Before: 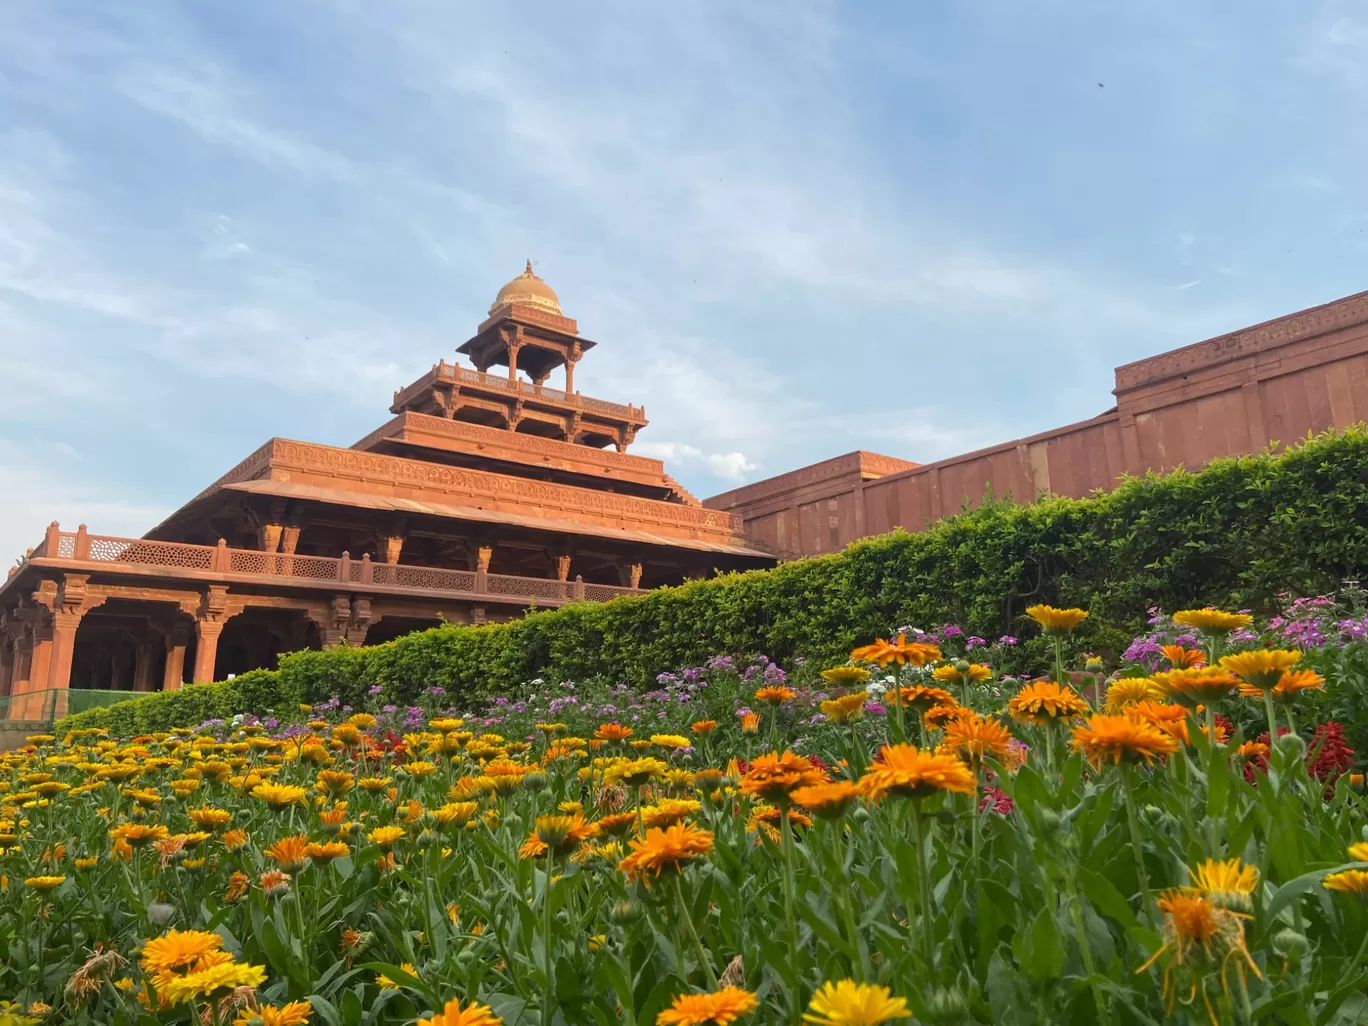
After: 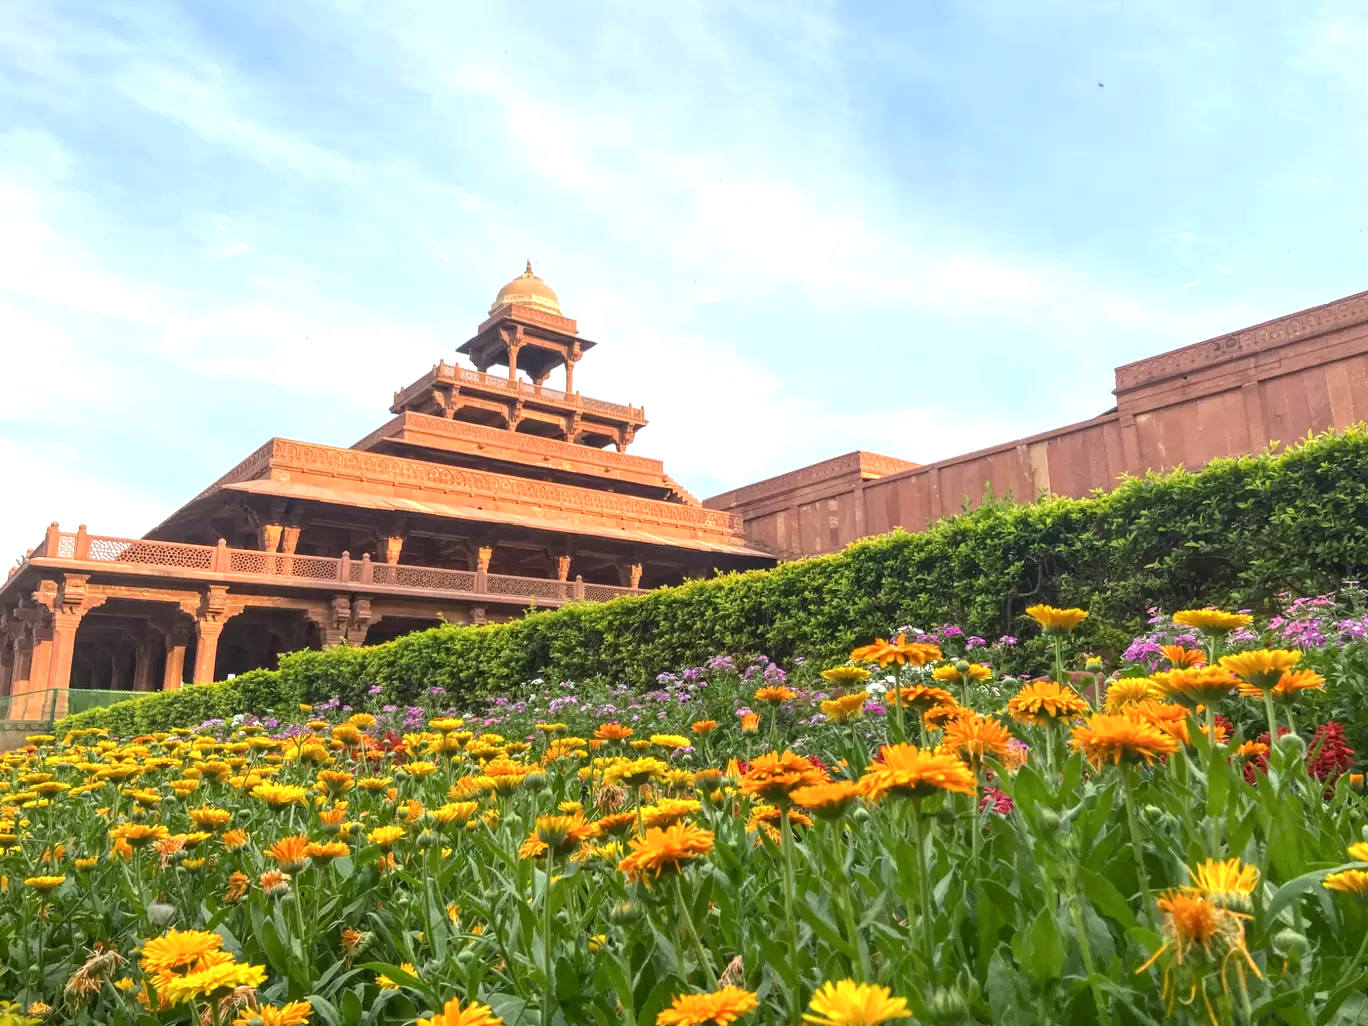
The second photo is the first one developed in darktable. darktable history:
exposure: exposure 0.728 EV, compensate highlight preservation false
local contrast: on, module defaults
